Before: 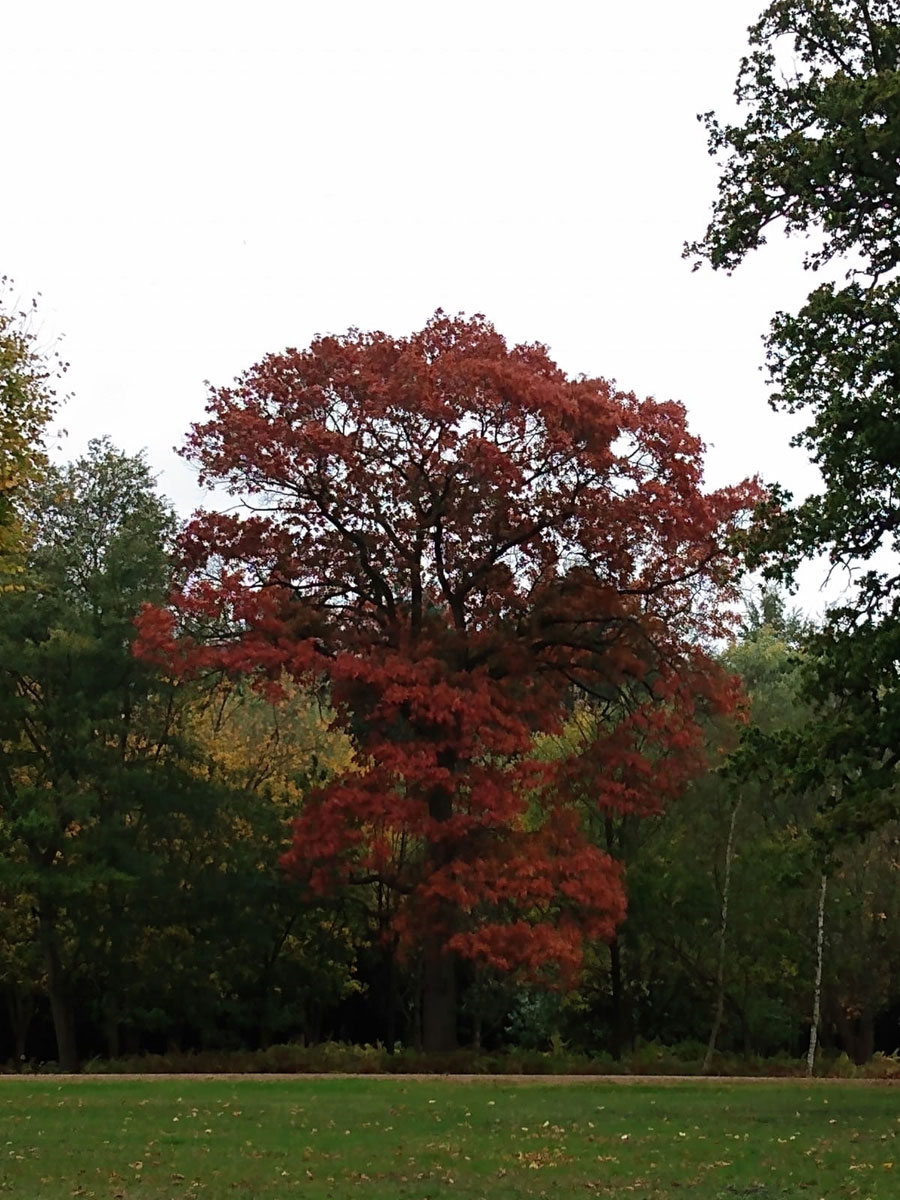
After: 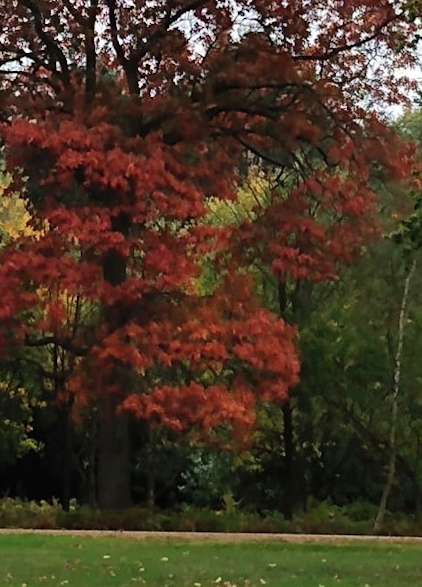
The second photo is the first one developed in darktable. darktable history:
shadows and highlights: highlights 70.7, soften with gaussian
rotate and perspective: lens shift (vertical) 0.048, lens shift (horizontal) -0.024, automatic cropping off
crop: left 35.976%, top 45.819%, right 18.162%, bottom 5.807%
